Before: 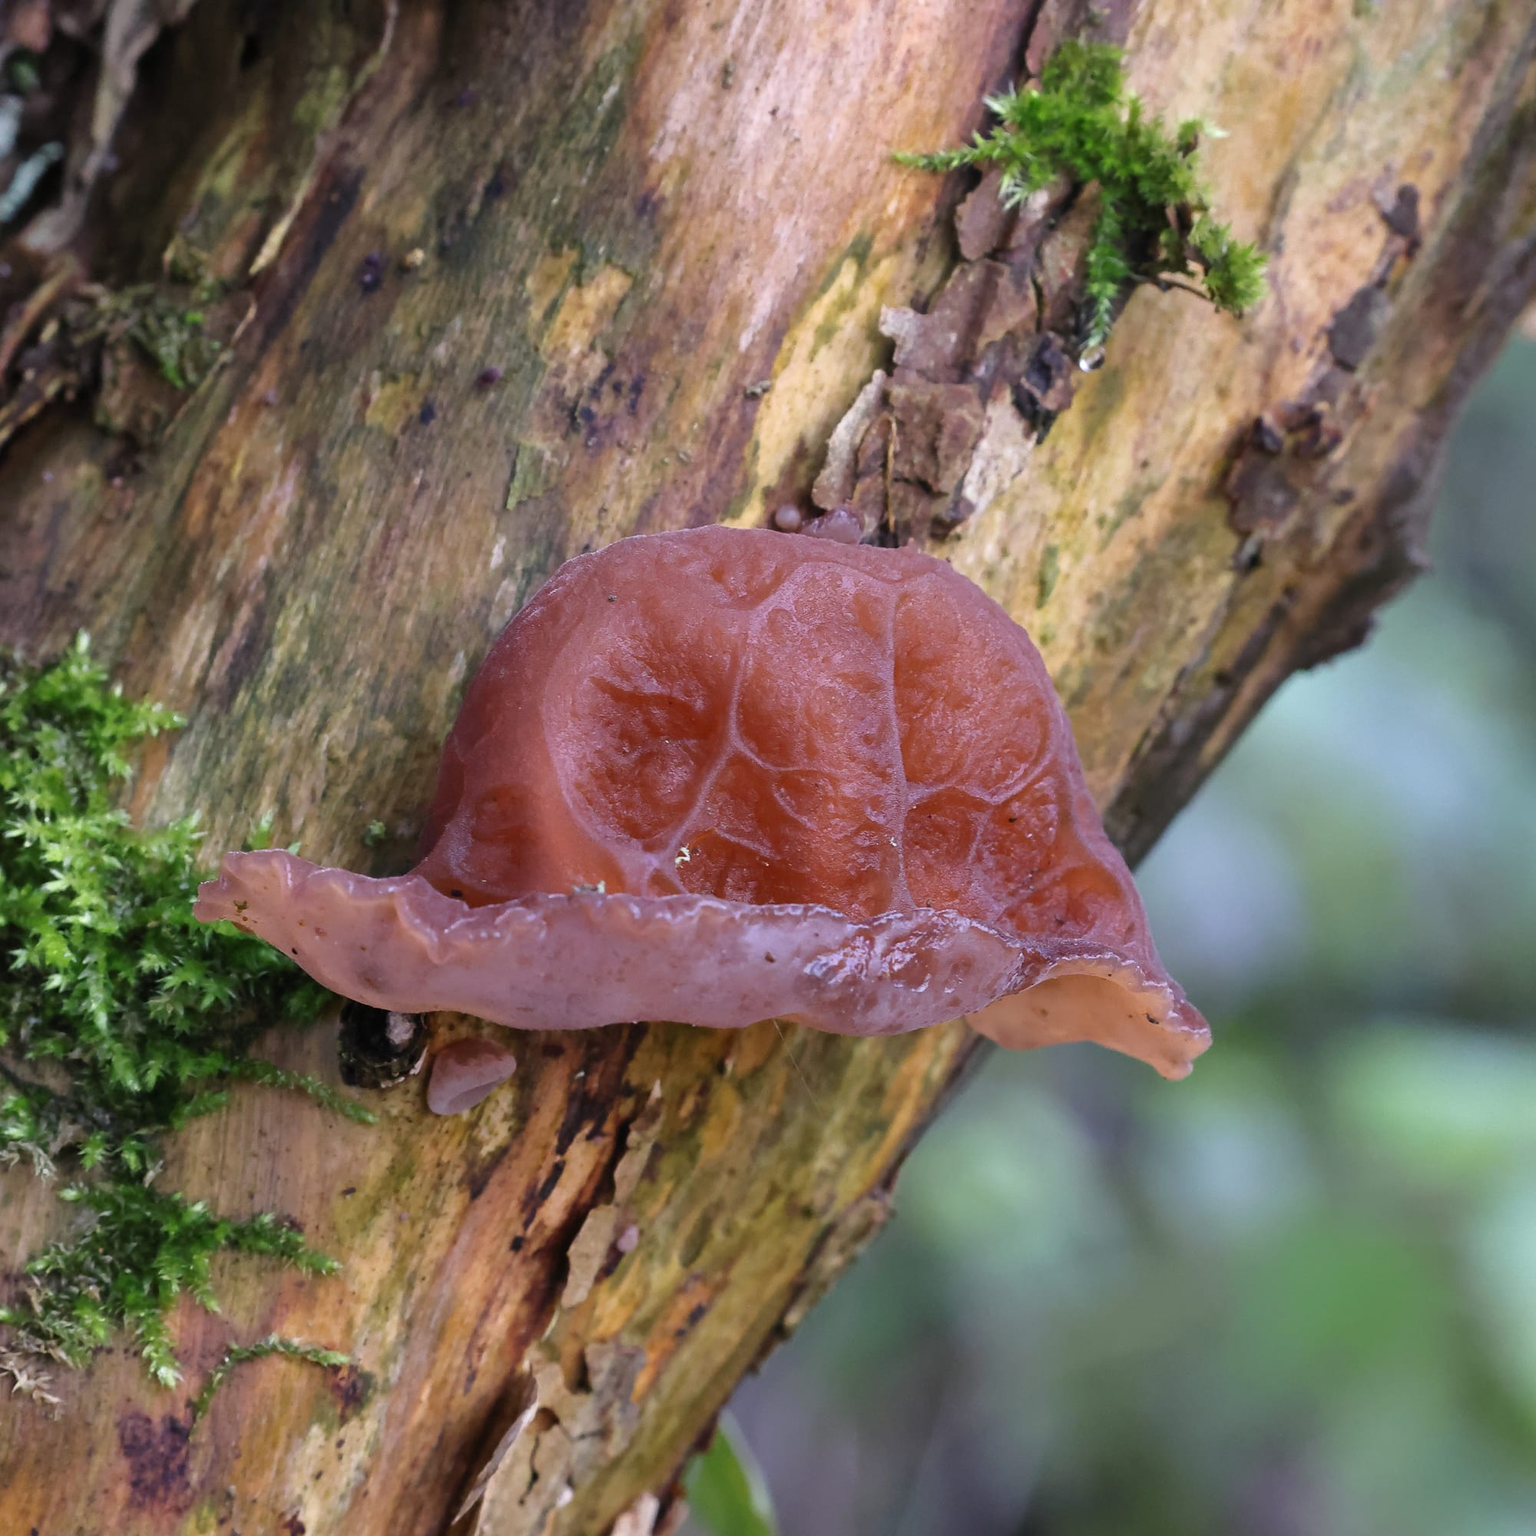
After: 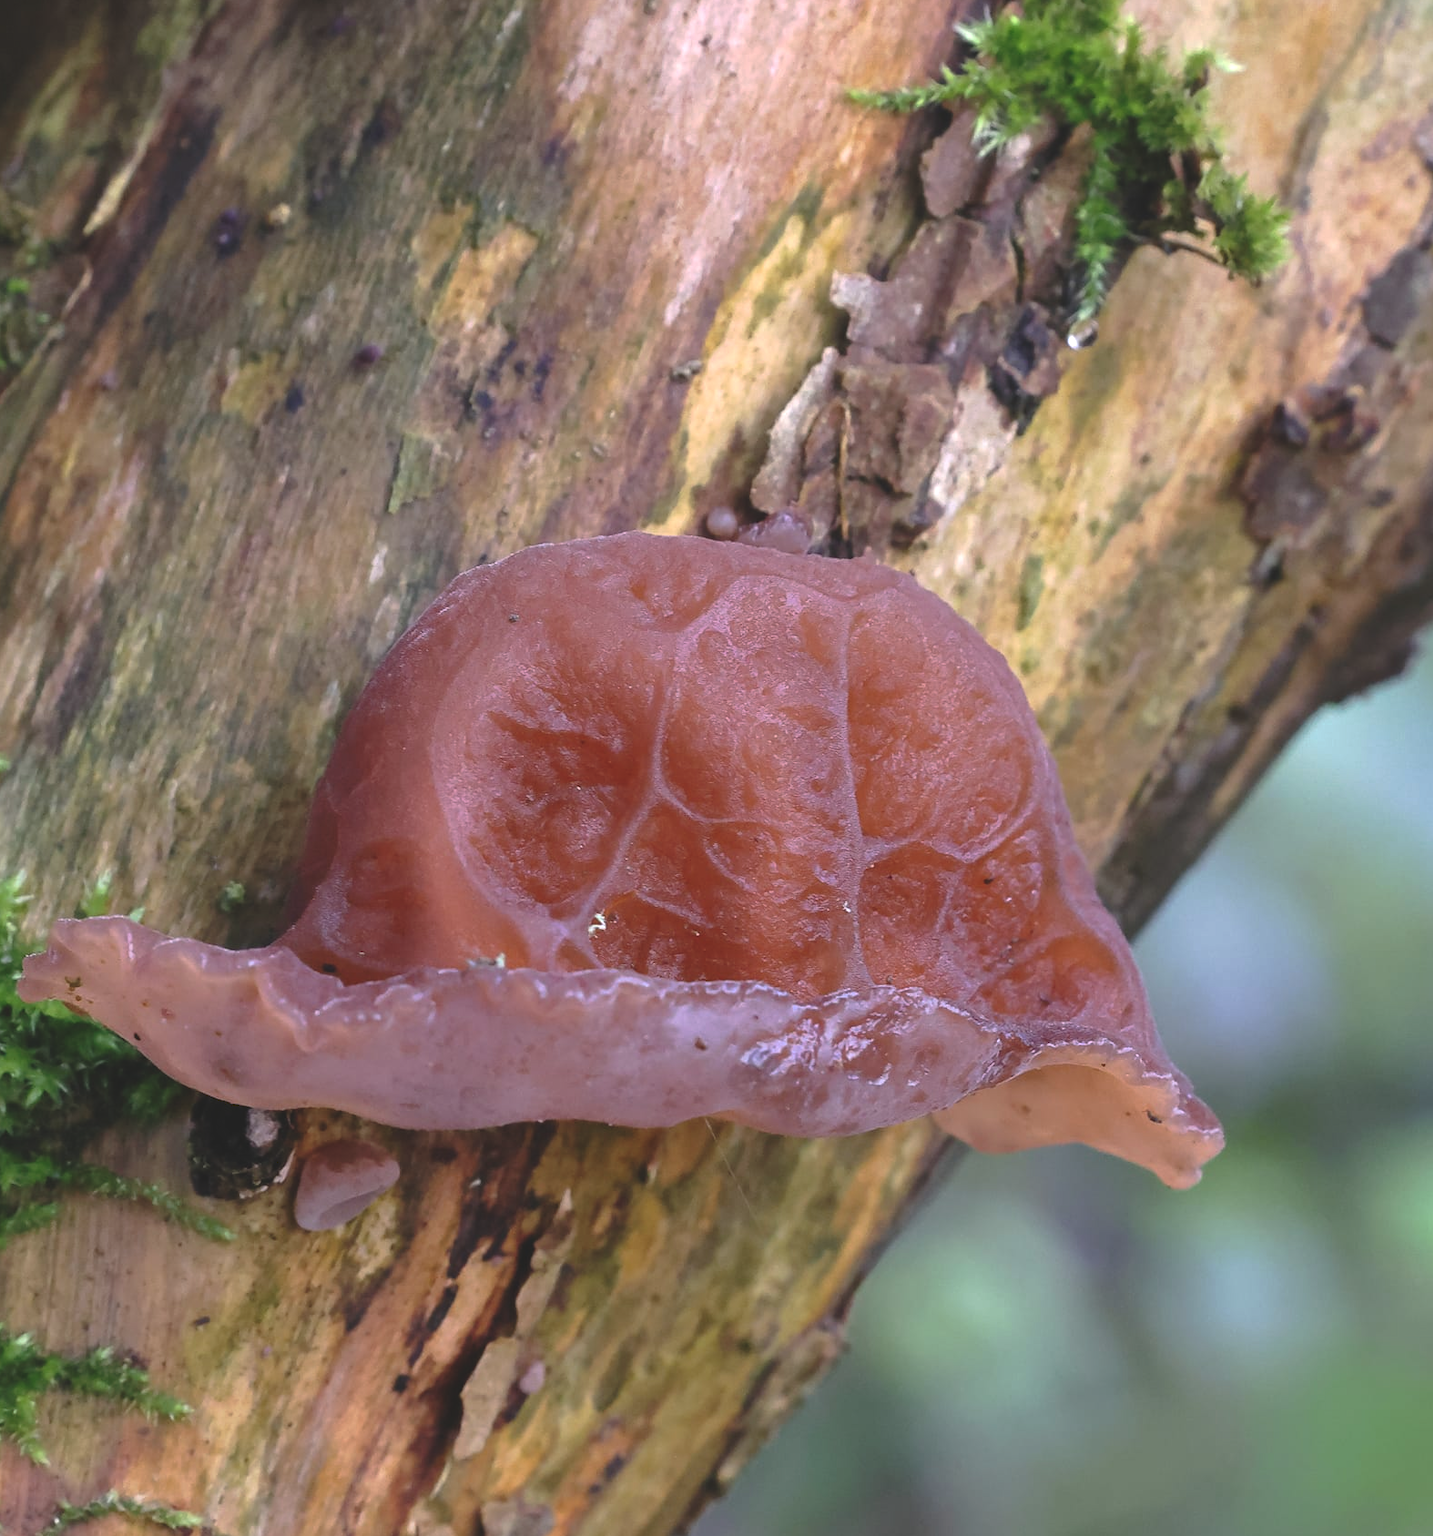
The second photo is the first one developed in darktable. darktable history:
crop: left 11.692%, top 5.014%, right 9.586%, bottom 10.595%
tone curve: curves: ch0 [(0, 0) (0.003, 0.126) (0.011, 0.129) (0.025, 0.133) (0.044, 0.143) (0.069, 0.155) (0.1, 0.17) (0.136, 0.189) (0.177, 0.217) (0.224, 0.25) (0.277, 0.293) (0.335, 0.346) (0.399, 0.398) (0.468, 0.456) (0.543, 0.517) (0.623, 0.583) (0.709, 0.659) (0.801, 0.756) (0.898, 0.856) (1, 1)], preserve colors none
exposure: exposure 0.297 EV, compensate exposure bias true, compensate highlight preservation false
